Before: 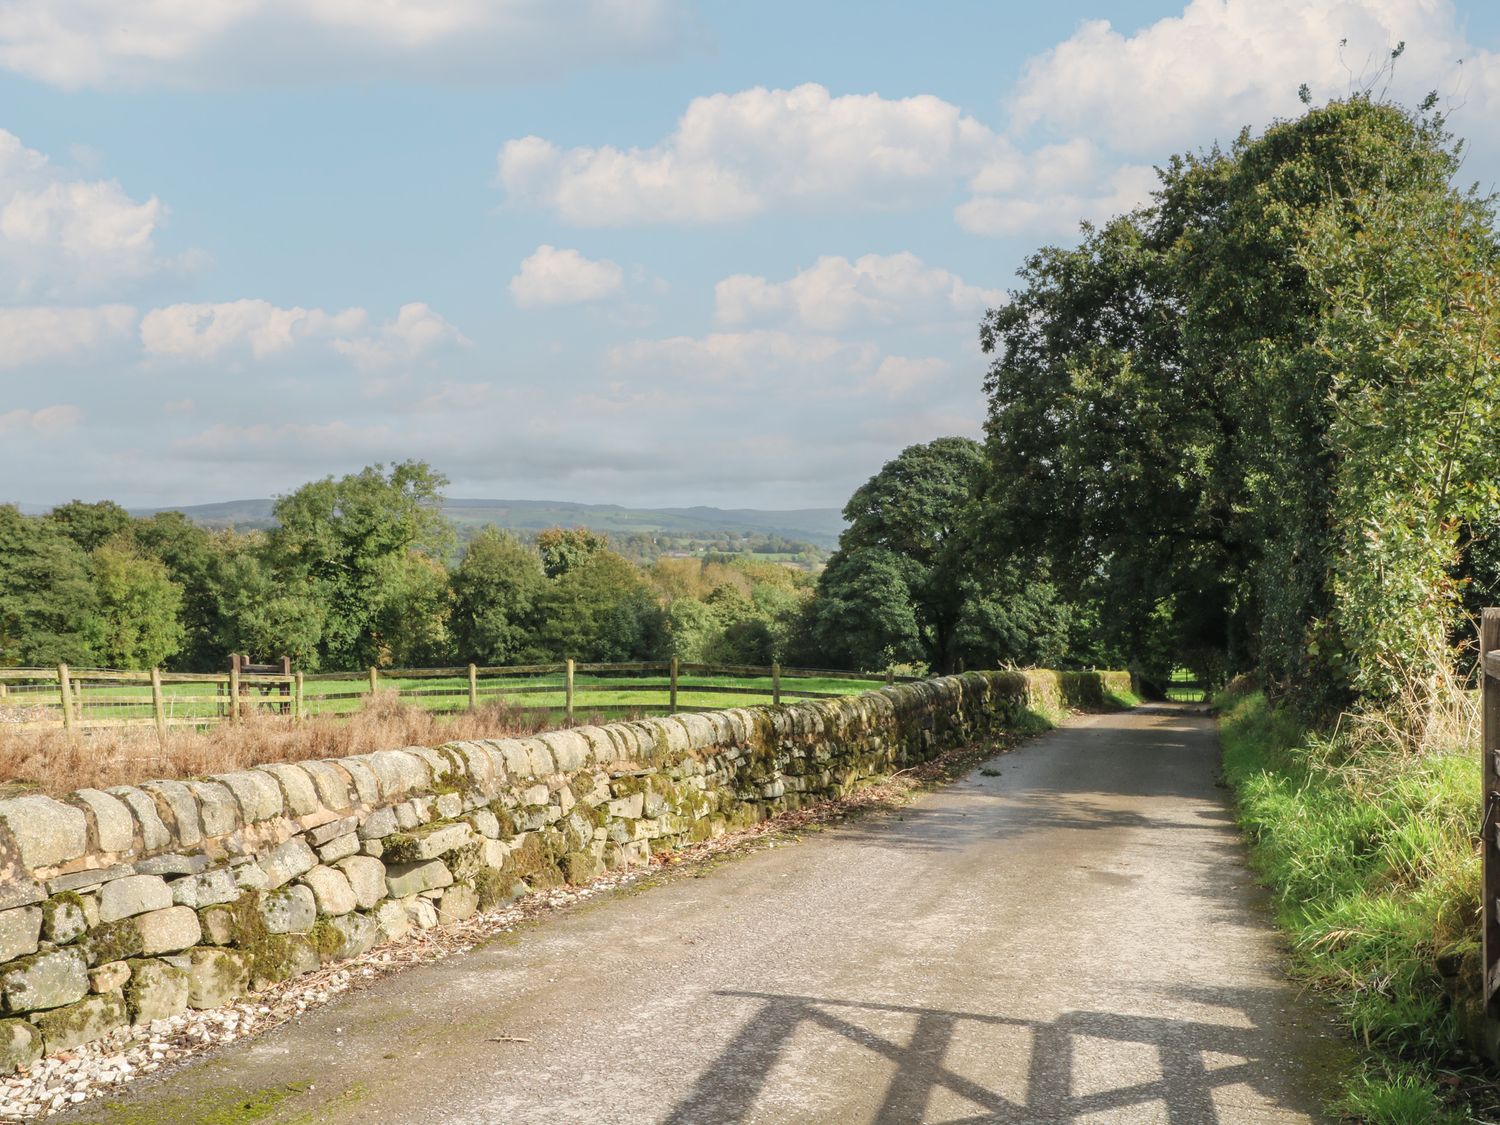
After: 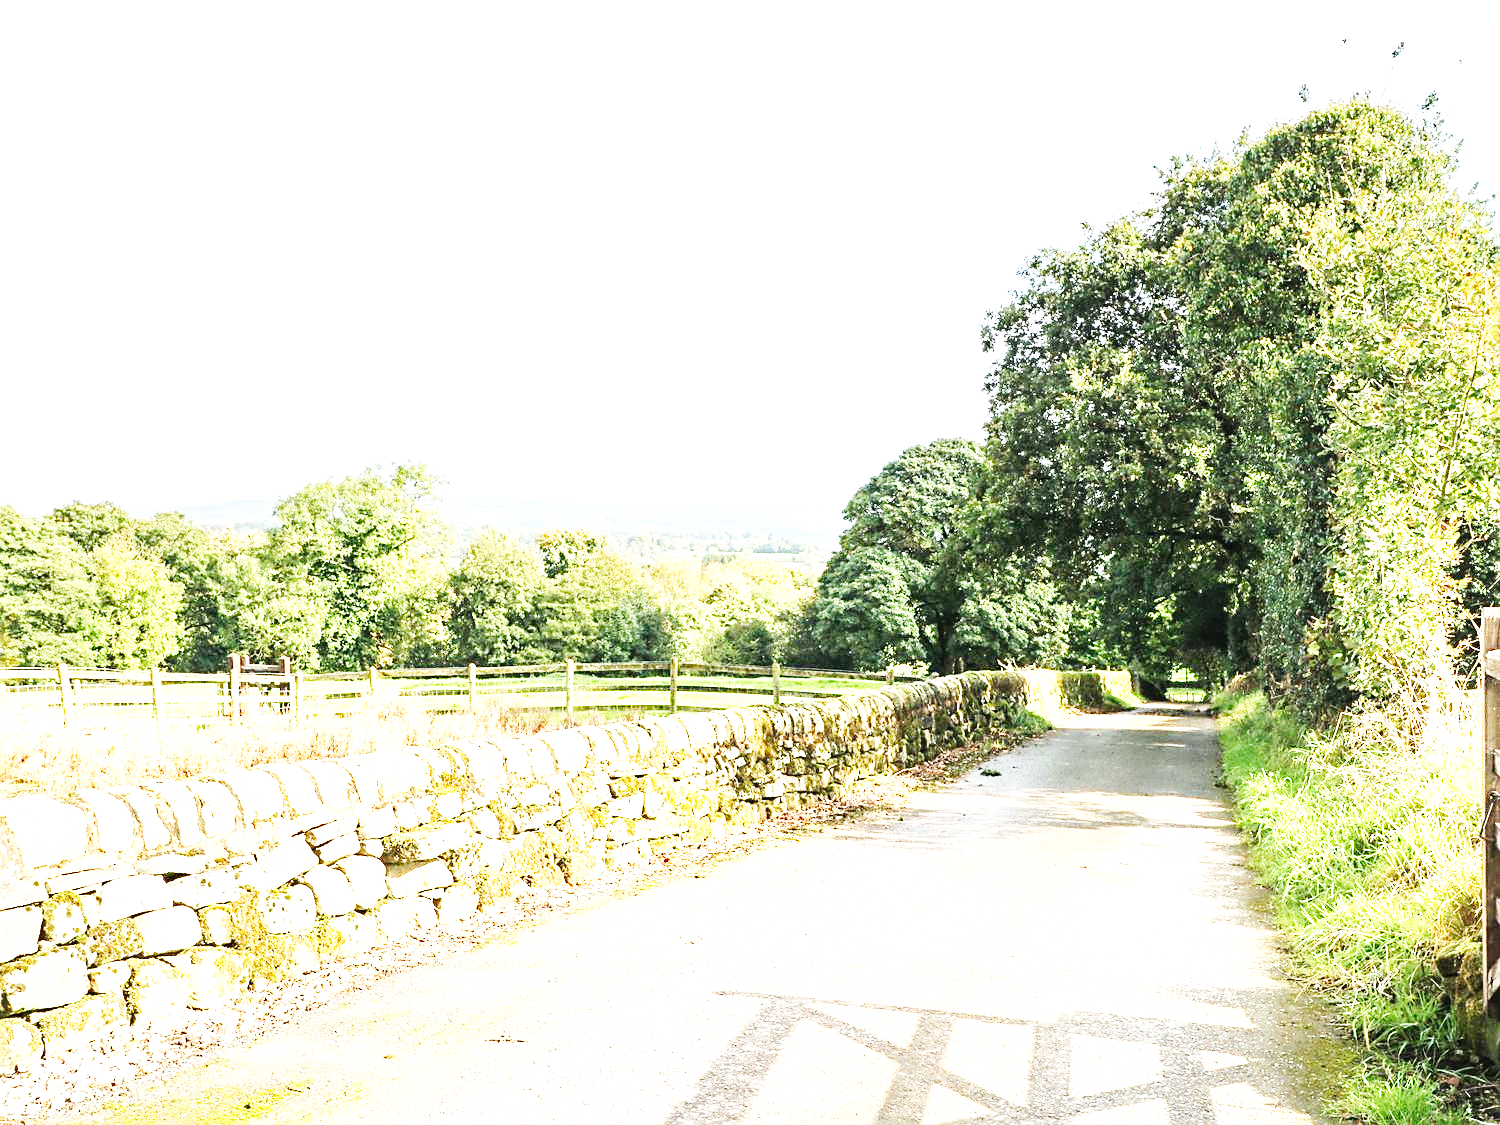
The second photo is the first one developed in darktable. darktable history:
haze removal: compatibility mode true, adaptive false
sharpen: amount 0.578
base curve: curves: ch0 [(0, 0.003) (0.001, 0.002) (0.006, 0.004) (0.02, 0.022) (0.048, 0.086) (0.094, 0.234) (0.162, 0.431) (0.258, 0.629) (0.385, 0.8) (0.548, 0.918) (0.751, 0.988) (1, 1)], preserve colors none
exposure: black level correction 0, exposure 1.506 EV, compensate exposure bias true, compensate highlight preservation false
